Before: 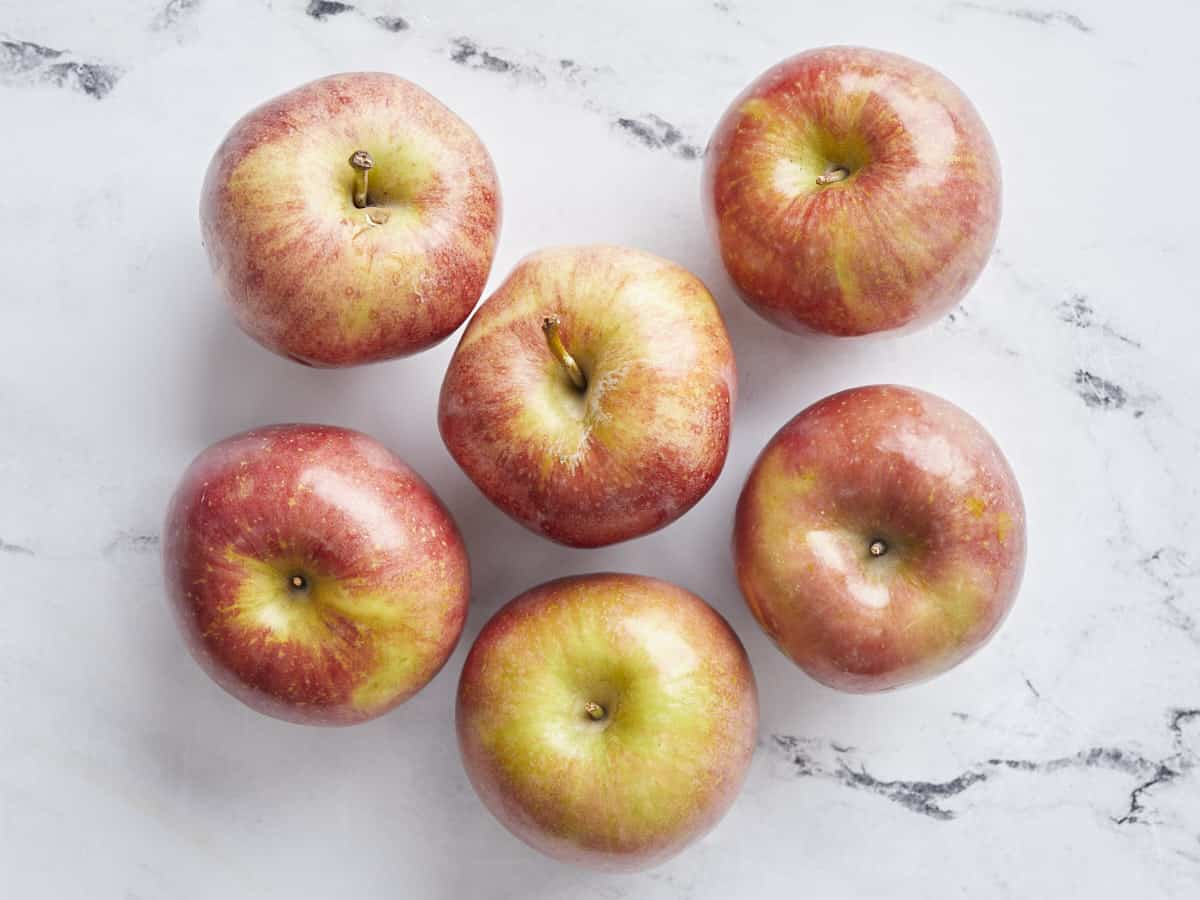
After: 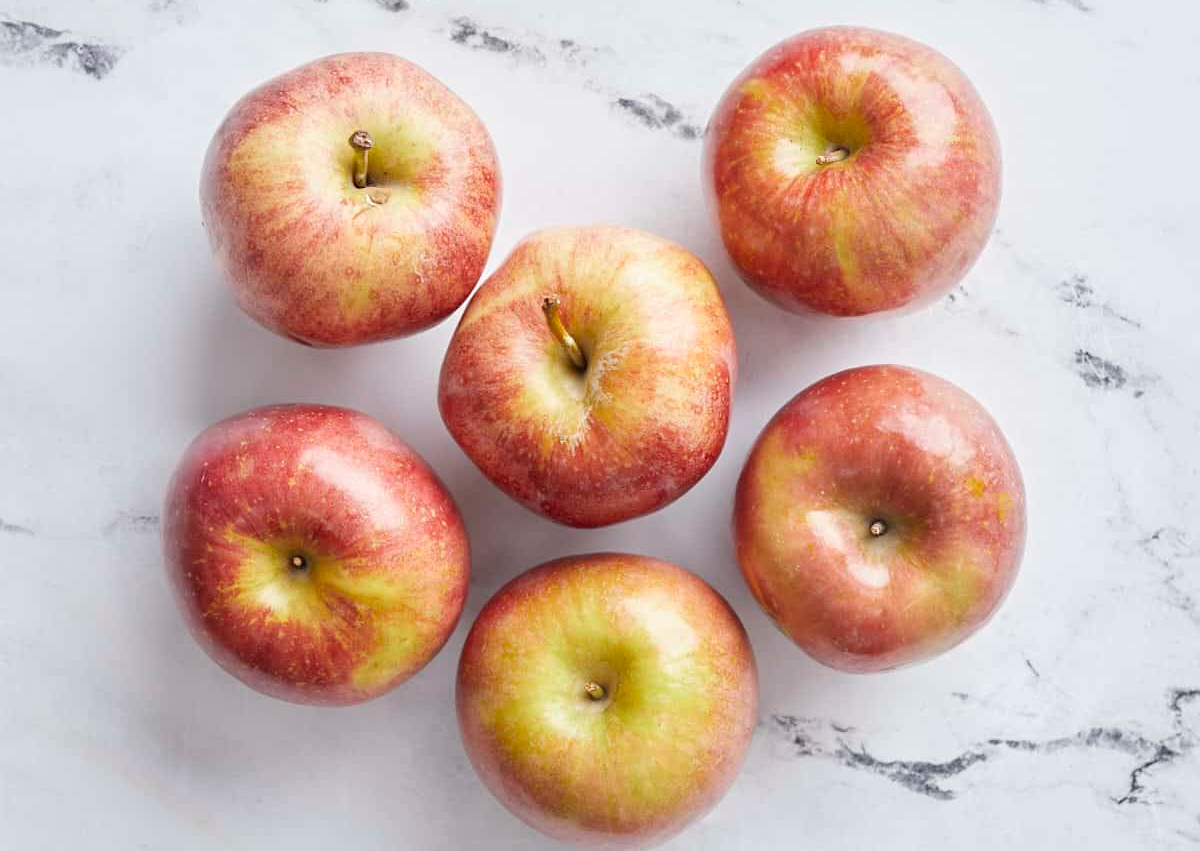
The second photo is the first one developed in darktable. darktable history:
crop and rotate: top 2.31%, bottom 3.065%
